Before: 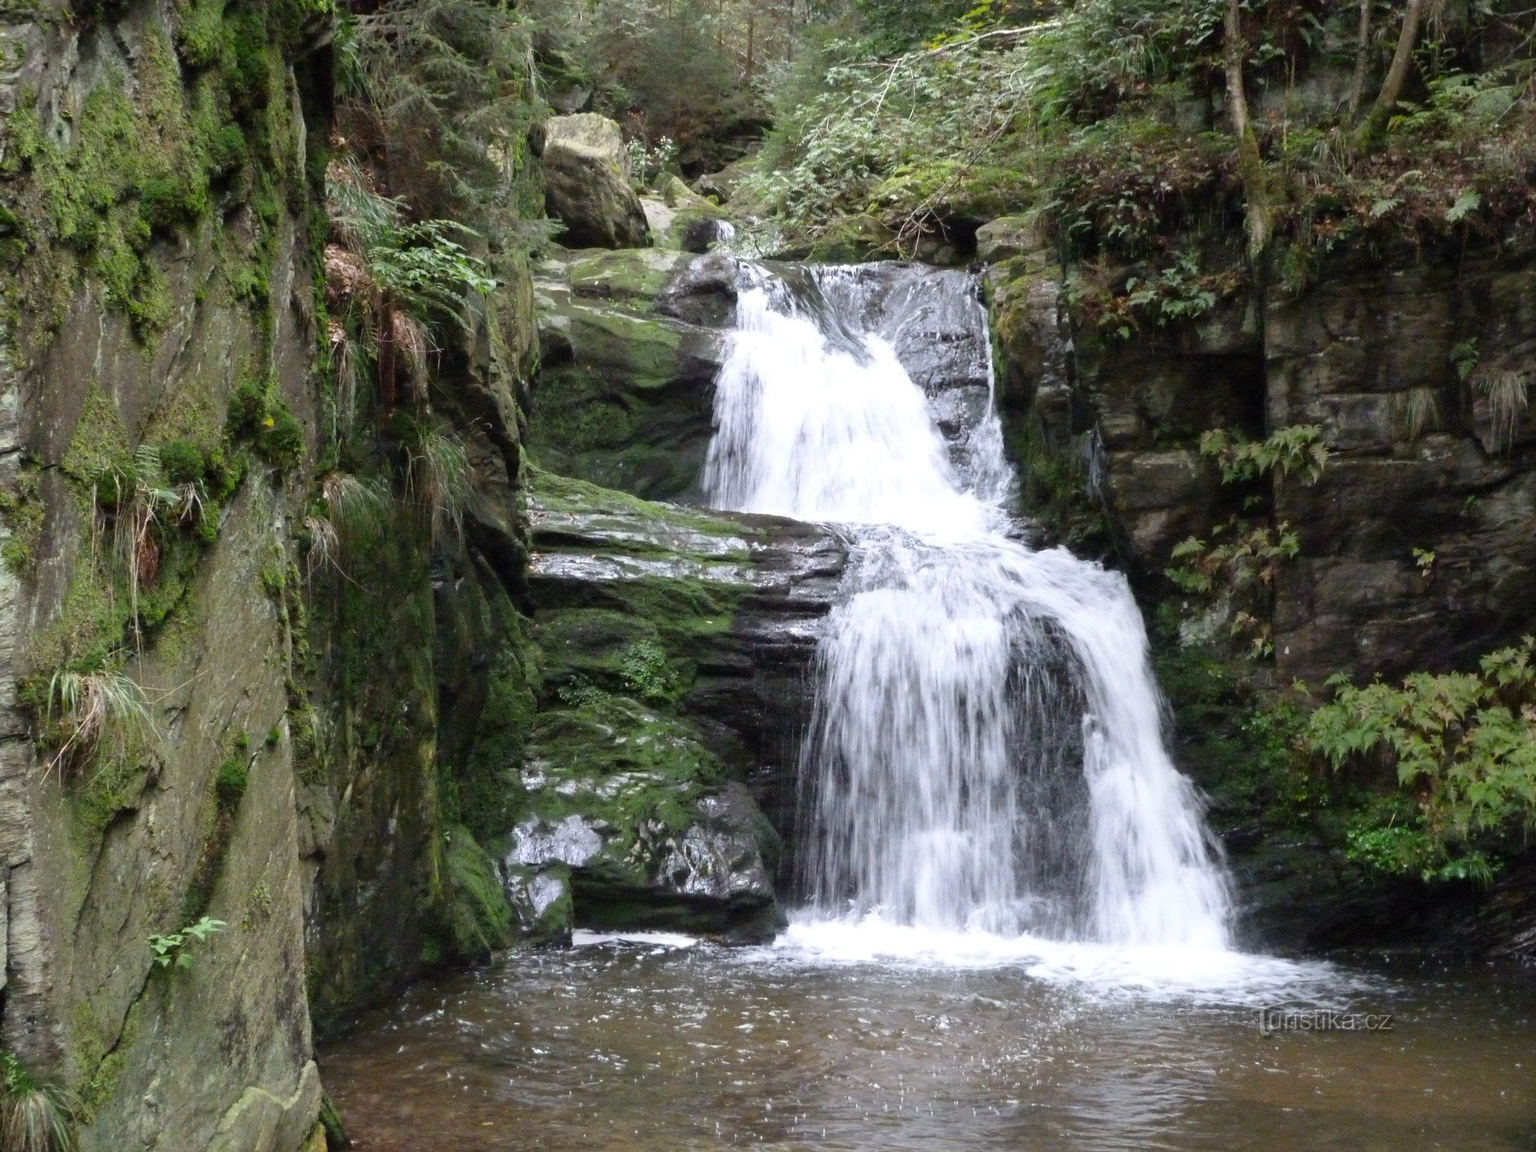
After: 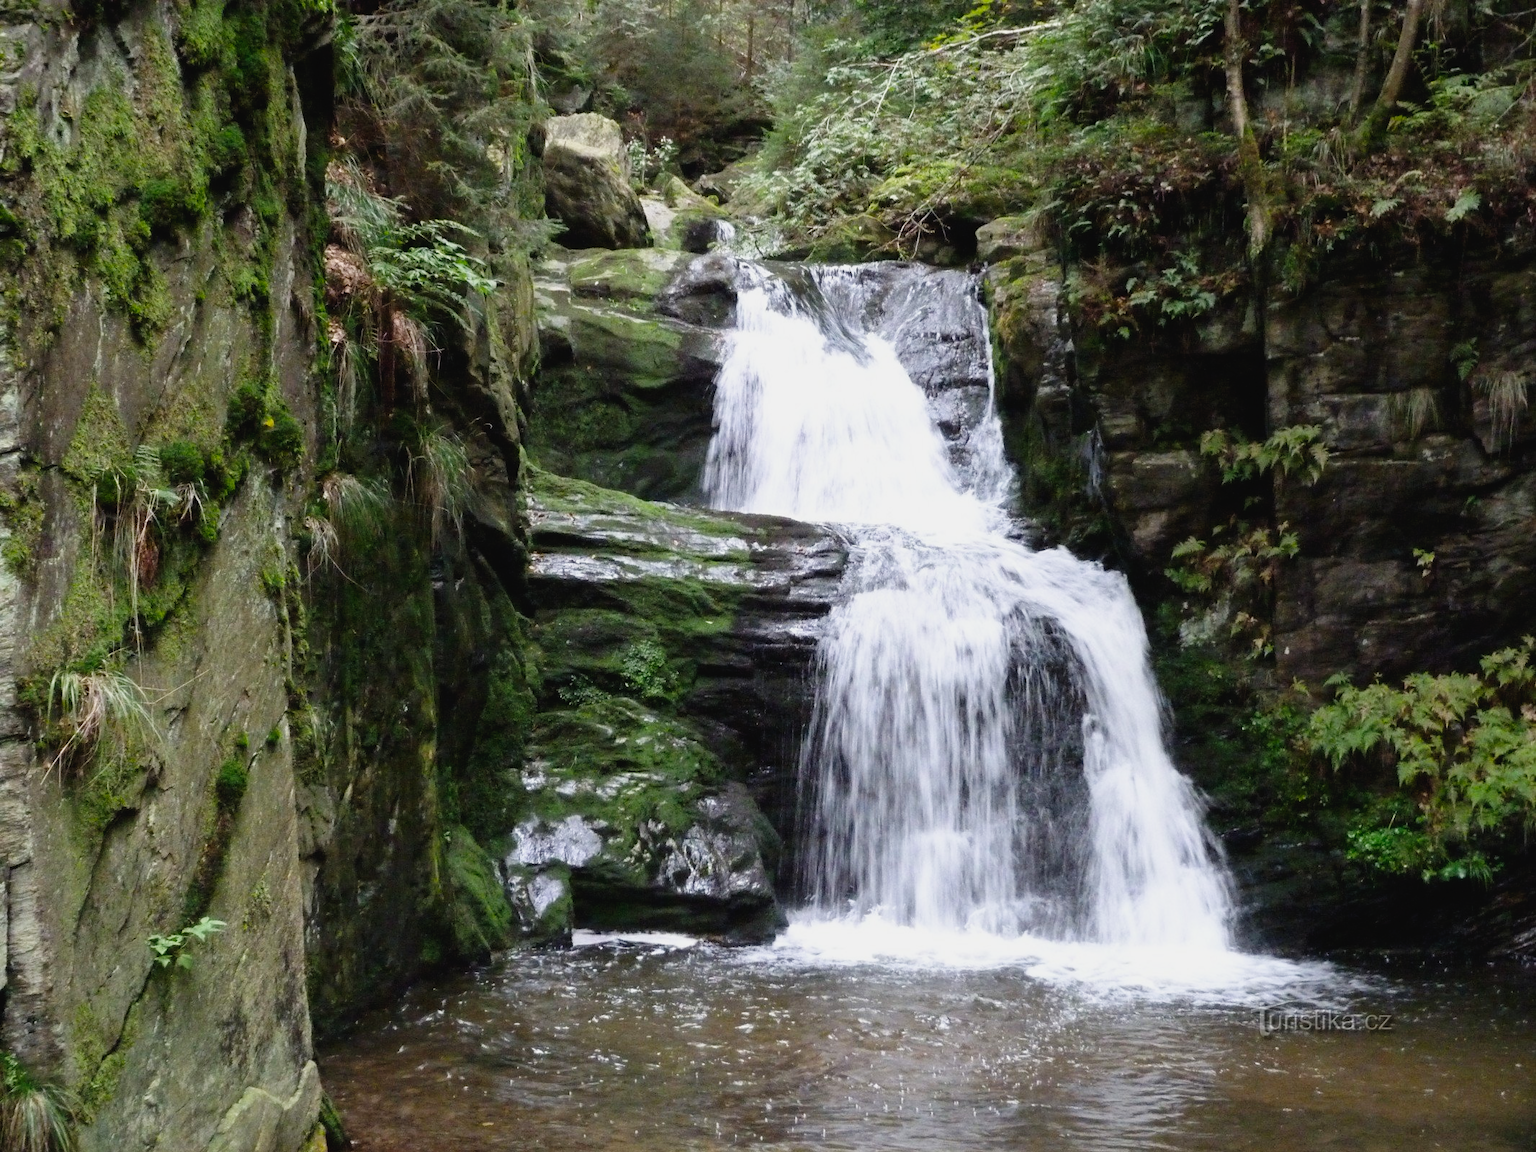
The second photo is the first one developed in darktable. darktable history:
exposure: exposure -0.488 EV, compensate highlight preservation false
tone curve: curves: ch0 [(0, 0.024) (0.049, 0.038) (0.176, 0.162) (0.311, 0.337) (0.416, 0.471) (0.565, 0.658) (0.817, 0.911) (1, 1)]; ch1 [(0, 0) (0.351, 0.347) (0.446, 0.42) (0.481, 0.463) (0.504, 0.504) (0.522, 0.521) (0.546, 0.563) (0.622, 0.664) (0.728, 0.786) (1, 1)]; ch2 [(0, 0) (0.327, 0.324) (0.427, 0.413) (0.458, 0.444) (0.502, 0.504) (0.526, 0.539) (0.547, 0.581) (0.601, 0.61) (0.76, 0.765) (1, 1)], preserve colors none
